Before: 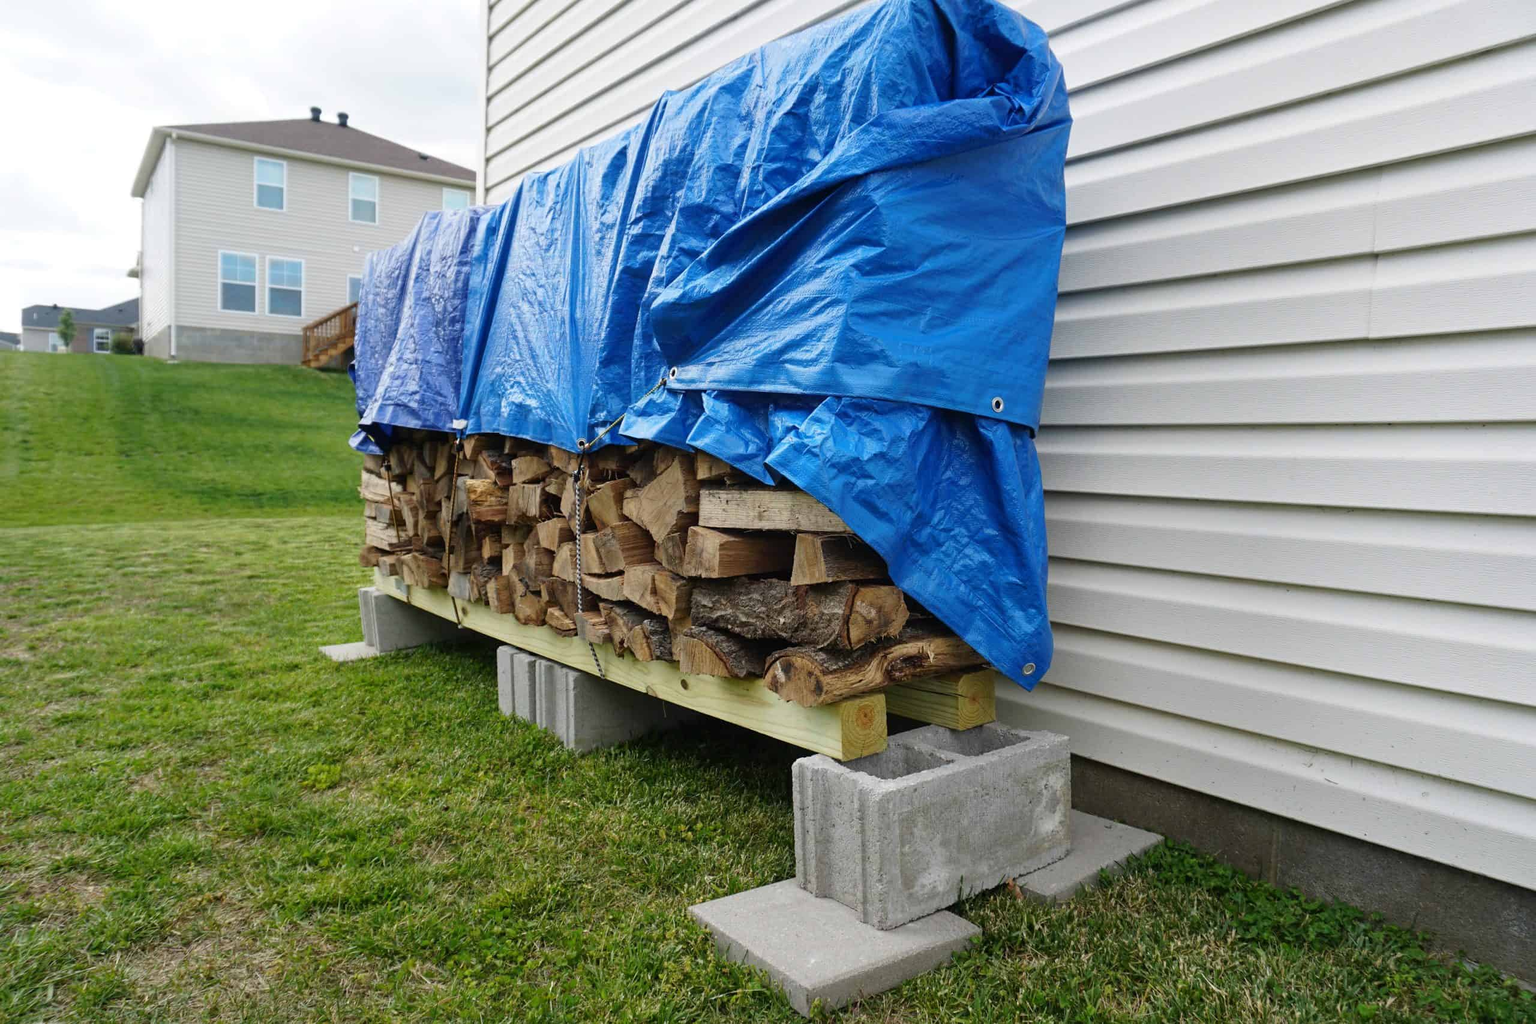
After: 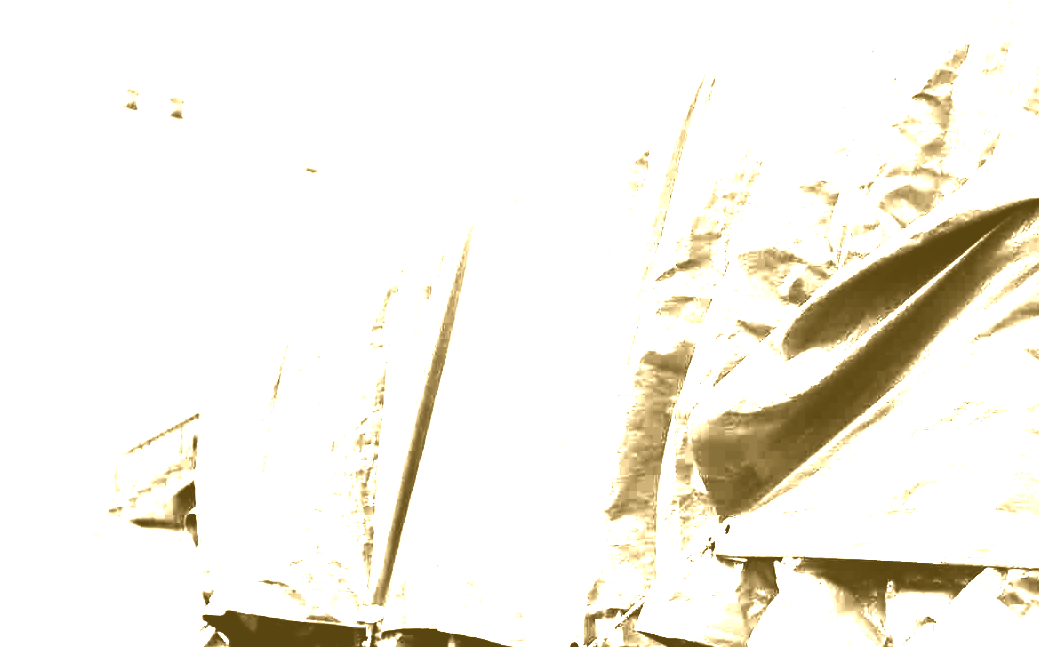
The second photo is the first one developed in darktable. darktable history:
levels: levels [0, 0.281, 0.562]
colorize: hue 36°, source mix 100%
local contrast: mode bilateral grid, contrast 15, coarseness 36, detail 105%, midtone range 0.2
contrast brightness saturation: contrast 0.28
crop: left 15.452%, top 5.459%, right 43.956%, bottom 56.62%
filmic rgb: middle gray luminance 8.8%, black relative exposure -6.3 EV, white relative exposure 2.7 EV, threshold 6 EV, target black luminance 0%, hardness 4.74, latitude 73.47%, contrast 1.332, shadows ↔ highlights balance 10.13%, add noise in highlights 0, preserve chrominance no, color science v3 (2019), use custom middle-gray values true, iterations of high-quality reconstruction 0, contrast in highlights soft, enable highlight reconstruction true
rotate and perspective: automatic cropping original format, crop left 0, crop top 0
